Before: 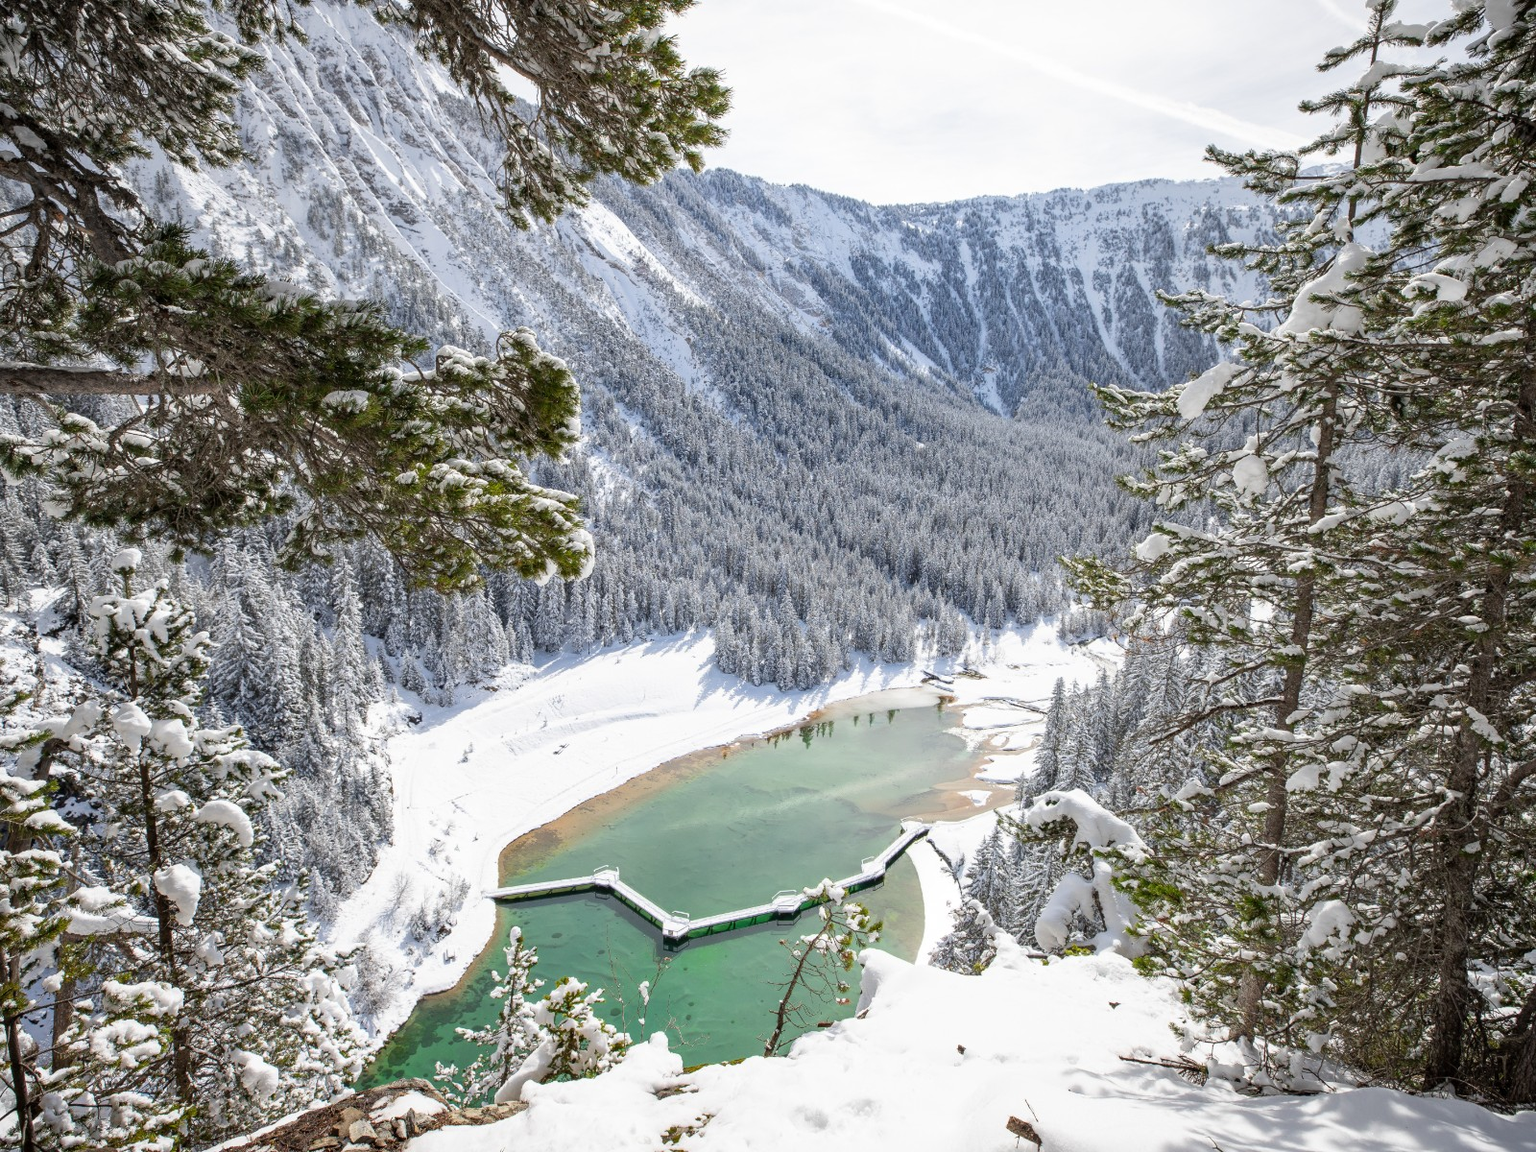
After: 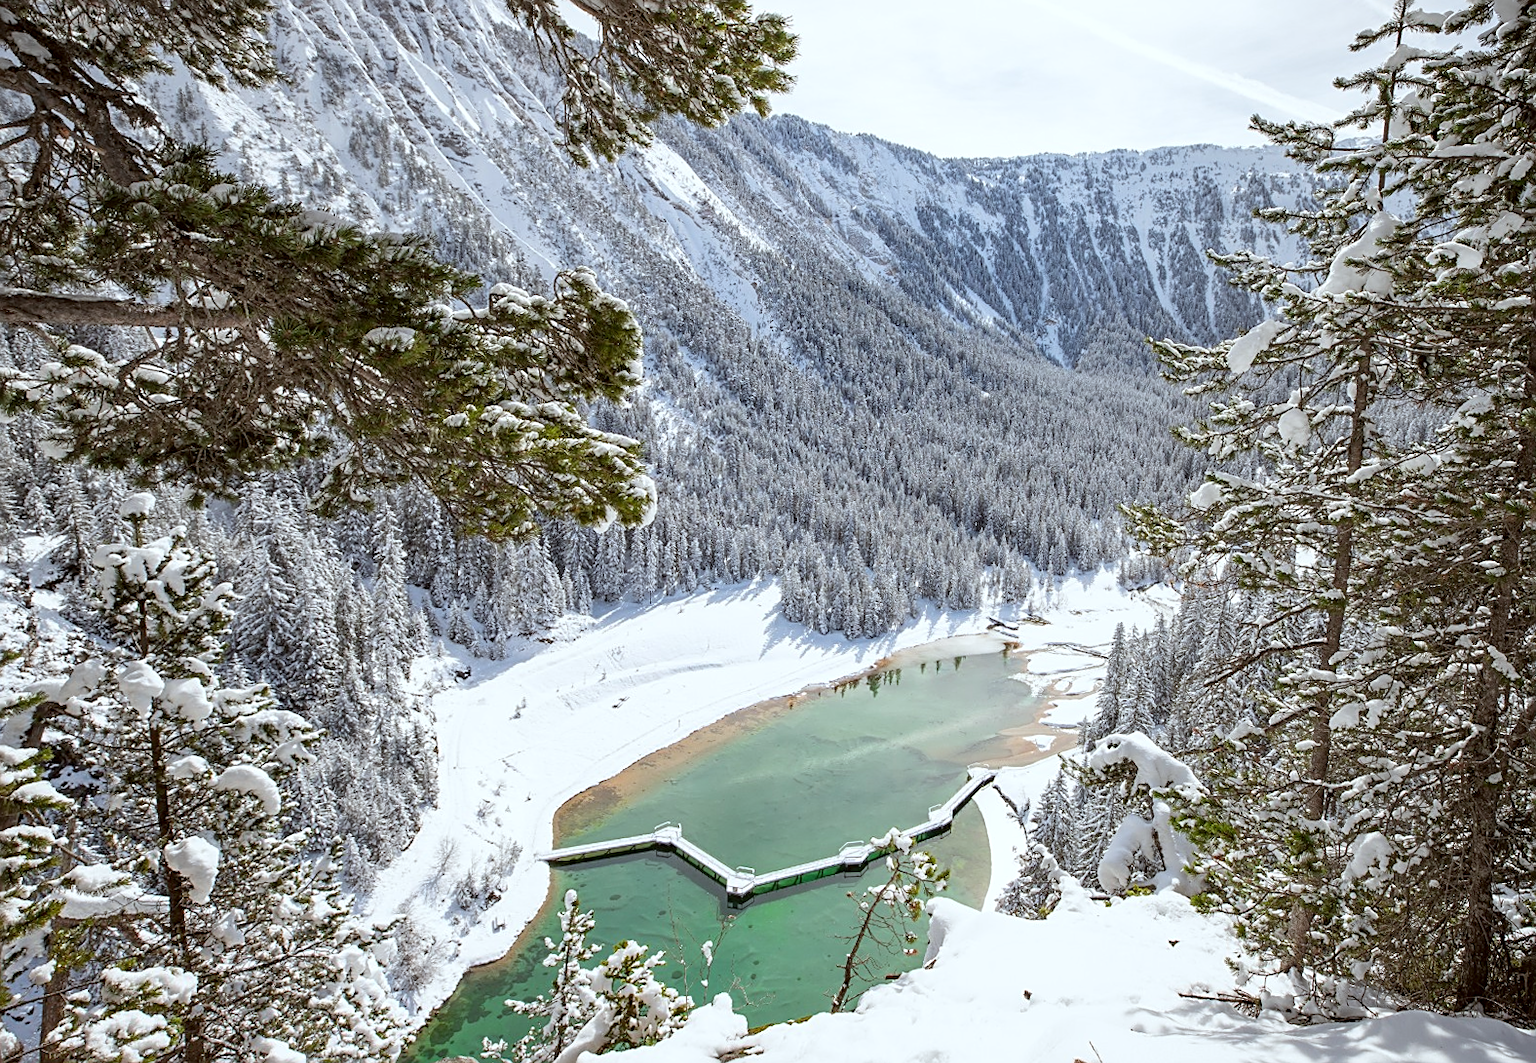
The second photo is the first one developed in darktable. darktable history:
rotate and perspective: rotation -0.013°, lens shift (vertical) -0.027, lens shift (horizontal) 0.178, crop left 0.016, crop right 0.989, crop top 0.082, crop bottom 0.918
color correction: highlights a* -3.28, highlights b* -6.24, shadows a* 3.1, shadows b* 5.19
sharpen: on, module defaults
exposure: compensate highlight preservation false
white balance: red 1.009, blue 0.985
